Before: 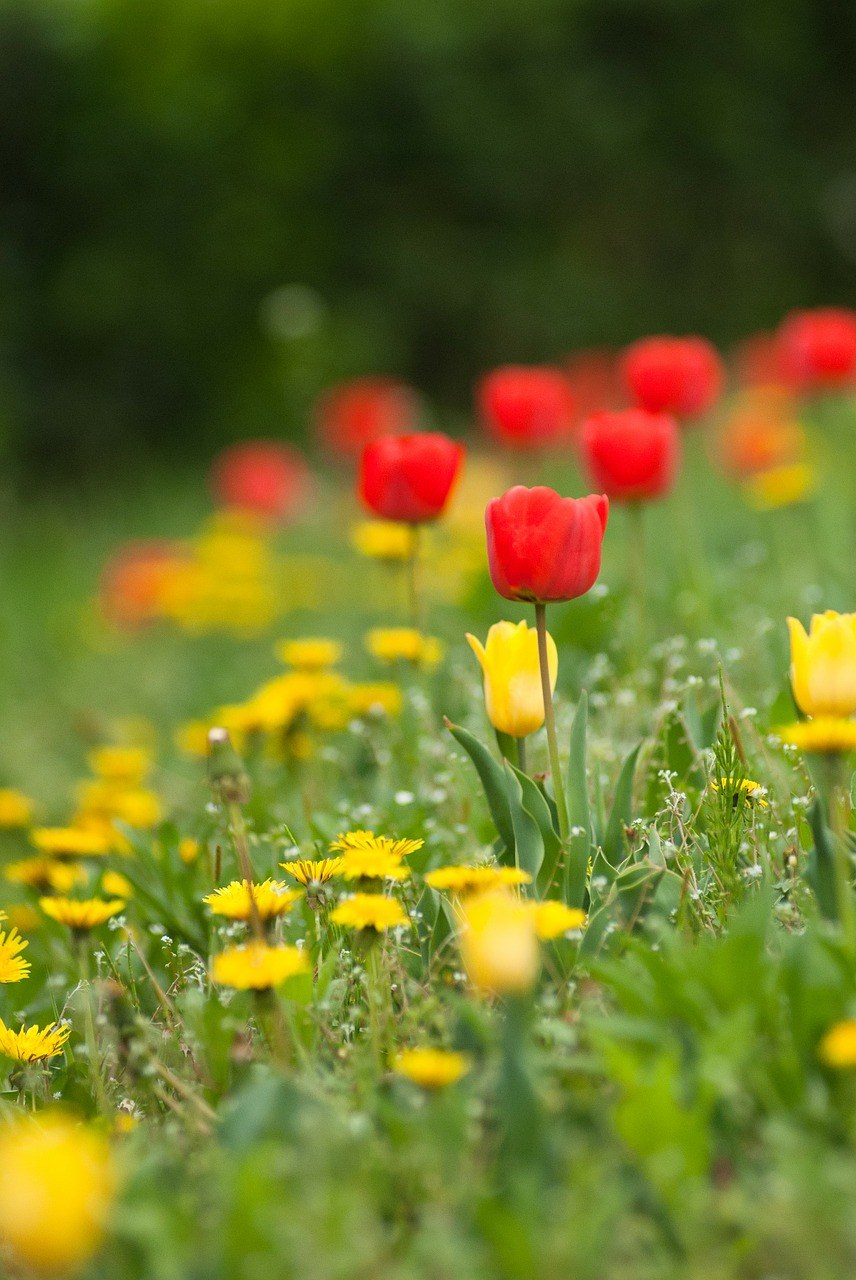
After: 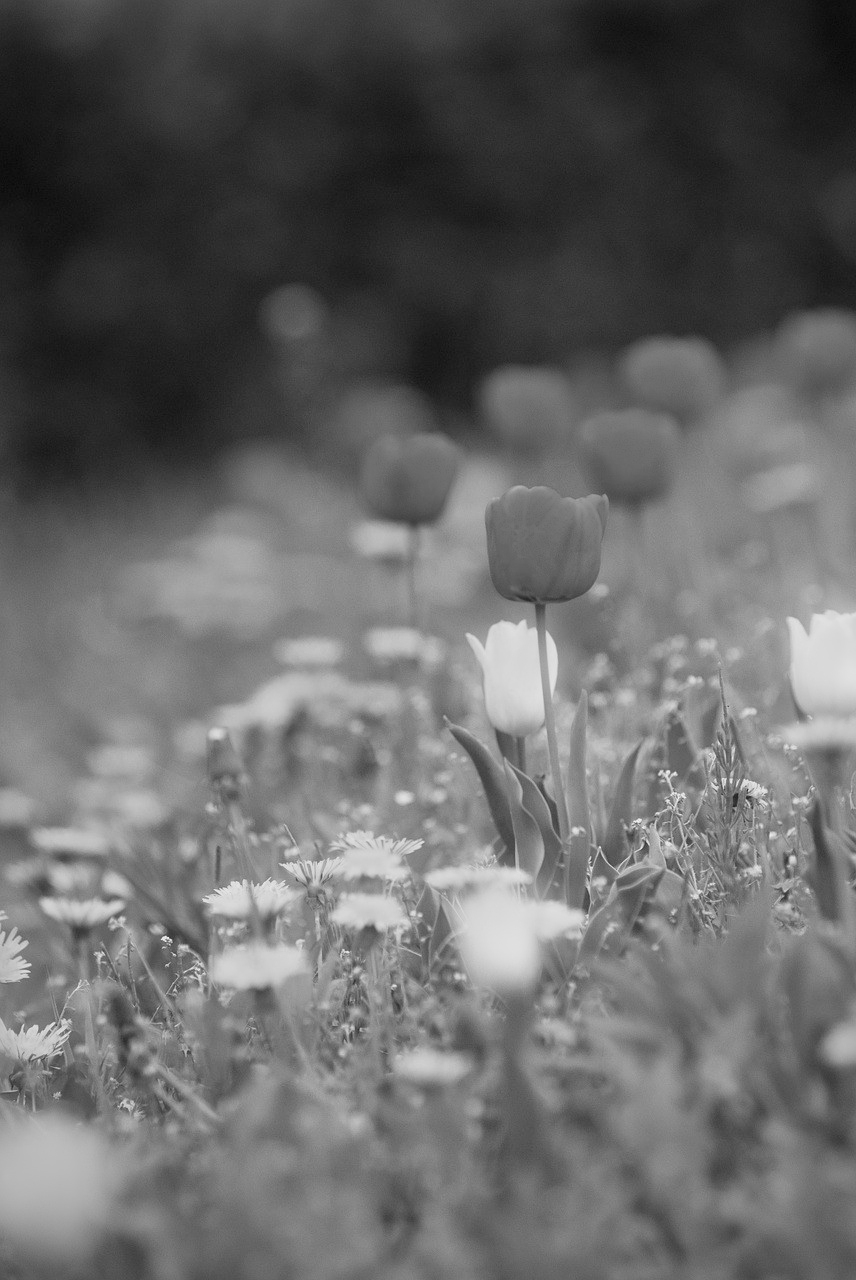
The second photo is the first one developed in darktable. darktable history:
monochrome: size 1
bloom: size 5%, threshold 95%, strength 15%
vignetting: on, module defaults
exposure: black level correction 0.001, compensate highlight preservation false
